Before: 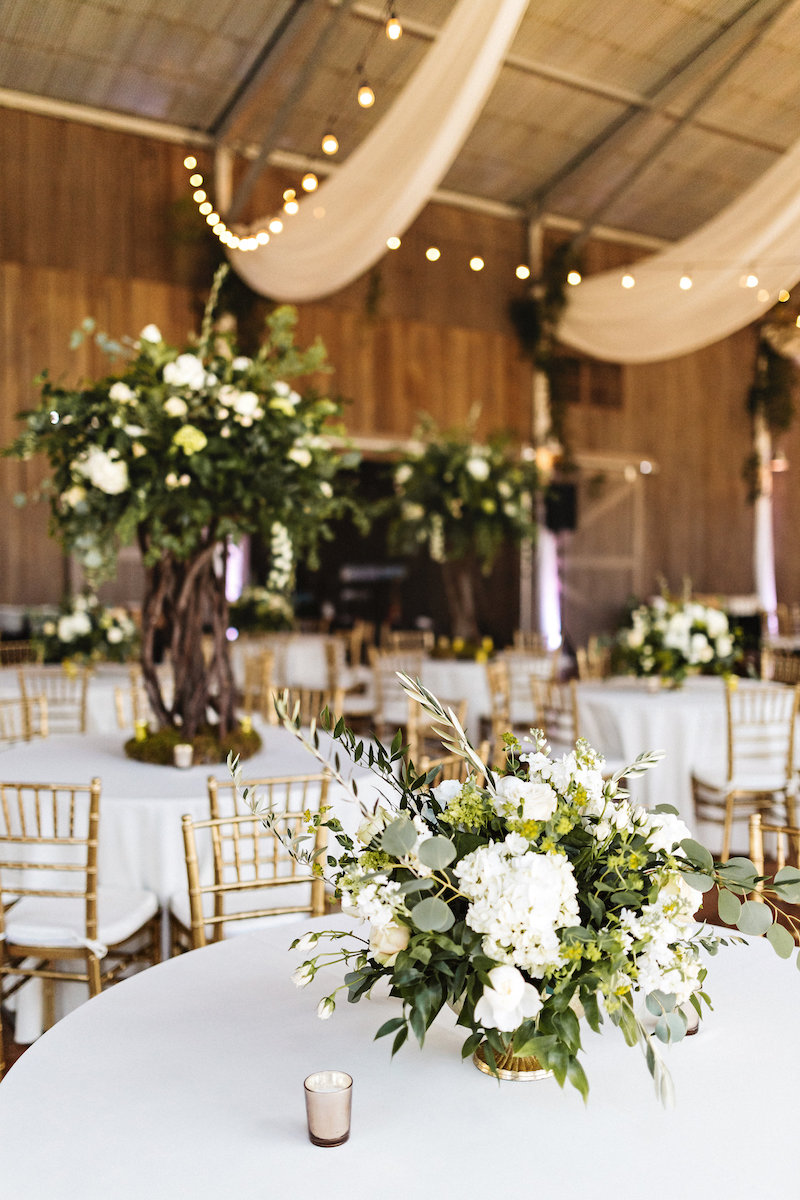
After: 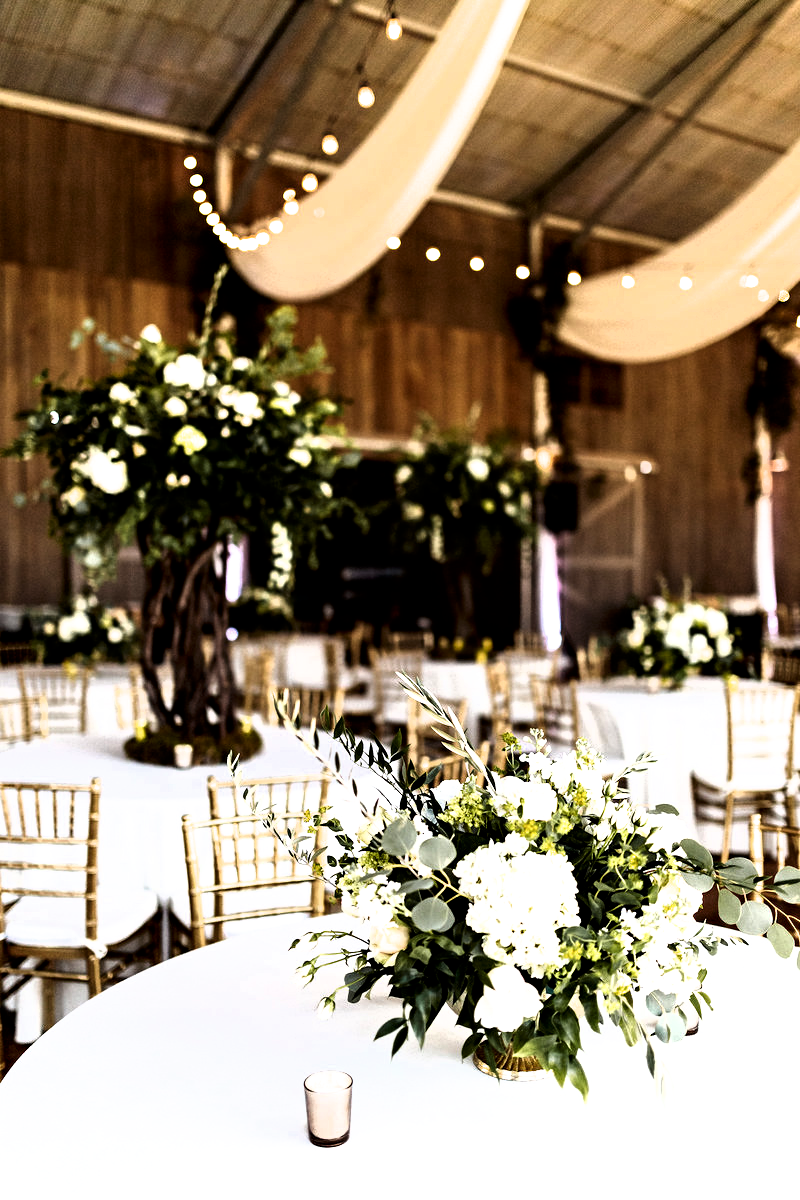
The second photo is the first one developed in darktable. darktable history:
filmic rgb: black relative exposure -8.2 EV, white relative exposure 2.2 EV, threshold 3 EV, hardness 7.11, latitude 85.74%, contrast 1.696, highlights saturation mix -4%, shadows ↔ highlights balance -2.69%, color science v5 (2021), contrast in shadows safe, contrast in highlights safe, enable highlight reconstruction true
contrast brightness saturation: brightness -0.2, saturation 0.08
